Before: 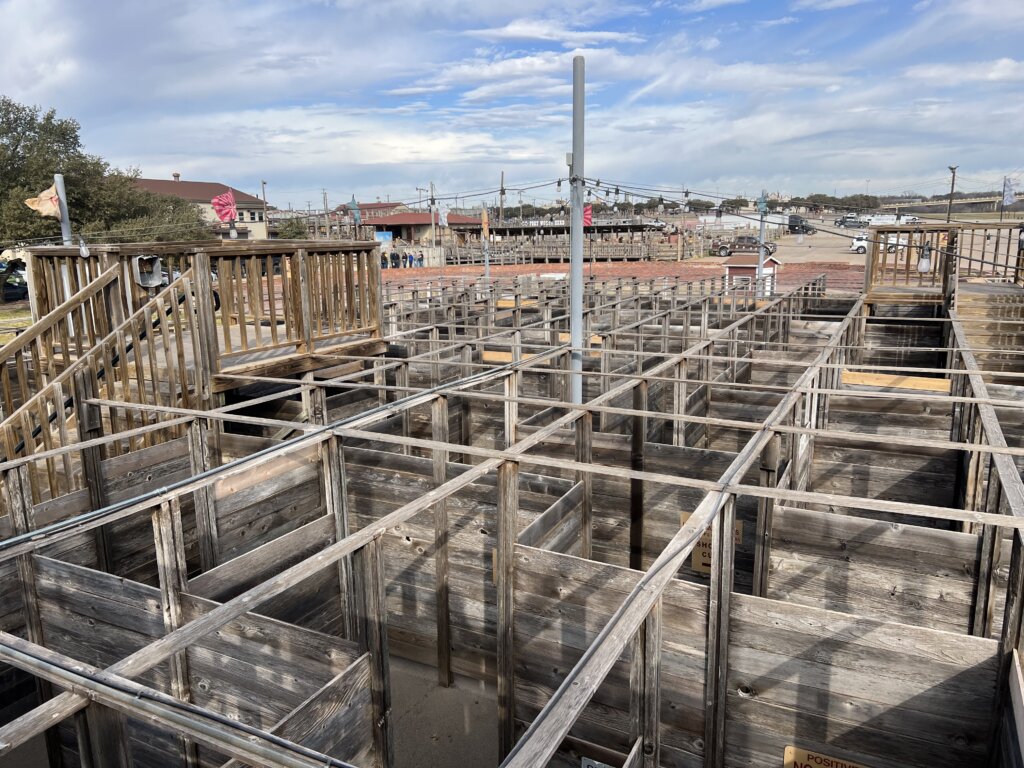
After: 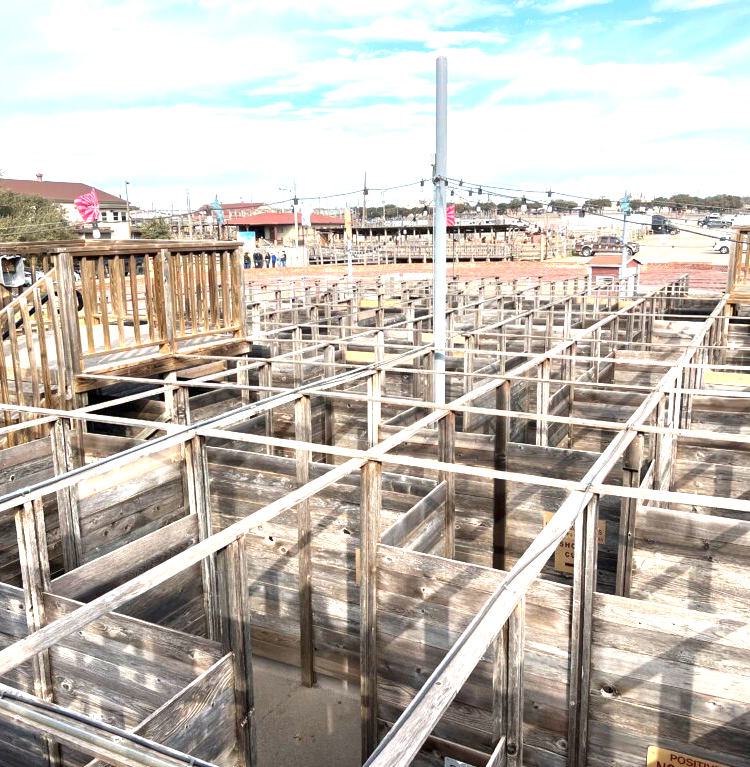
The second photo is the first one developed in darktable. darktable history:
rgb levels: preserve colors max RGB
exposure: exposure 1.25 EV, compensate exposure bias true, compensate highlight preservation false
crop: left 13.443%, right 13.31%
